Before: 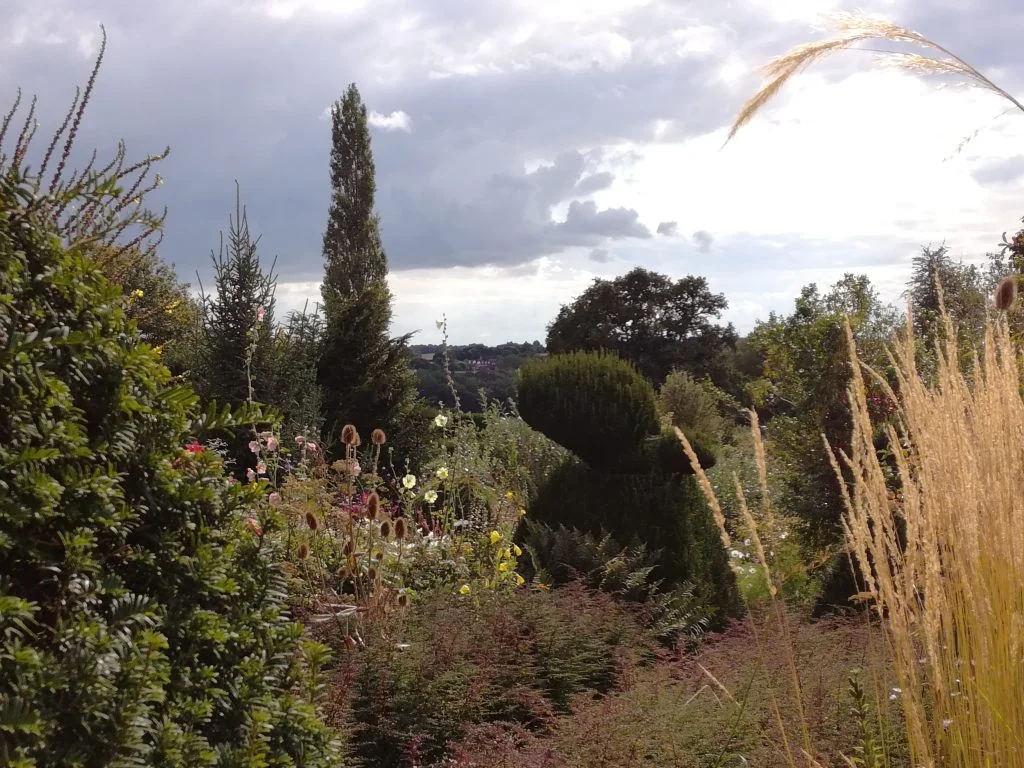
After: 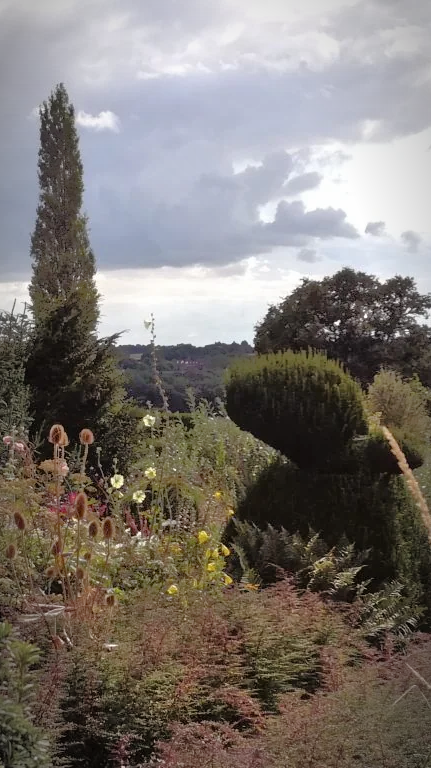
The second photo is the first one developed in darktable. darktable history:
color balance rgb: linear chroma grading › global chroma 1.5%, linear chroma grading › mid-tones -1%, perceptual saturation grading › global saturation -3%, perceptual saturation grading › shadows -2%
crop: left 28.583%, right 29.231%
tone equalizer: -8 EV -0.528 EV, -7 EV -0.319 EV, -6 EV -0.083 EV, -5 EV 0.413 EV, -4 EV 0.985 EV, -3 EV 0.791 EV, -2 EV -0.01 EV, -1 EV 0.14 EV, +0 EV -0.012 EV, smoothing 1
vignetting: automatic ratio true
